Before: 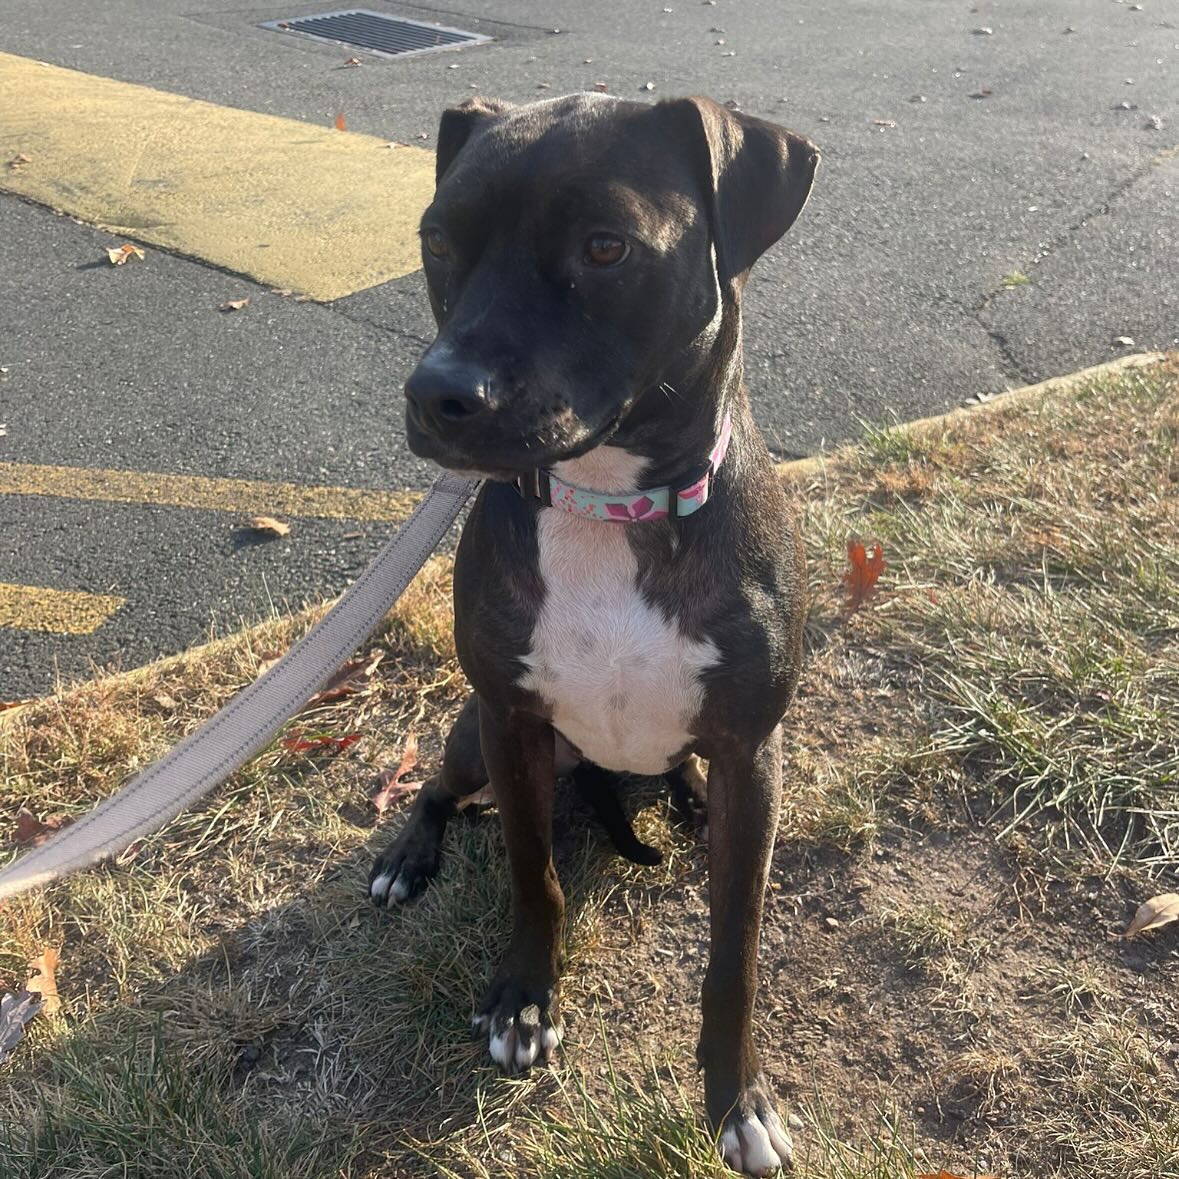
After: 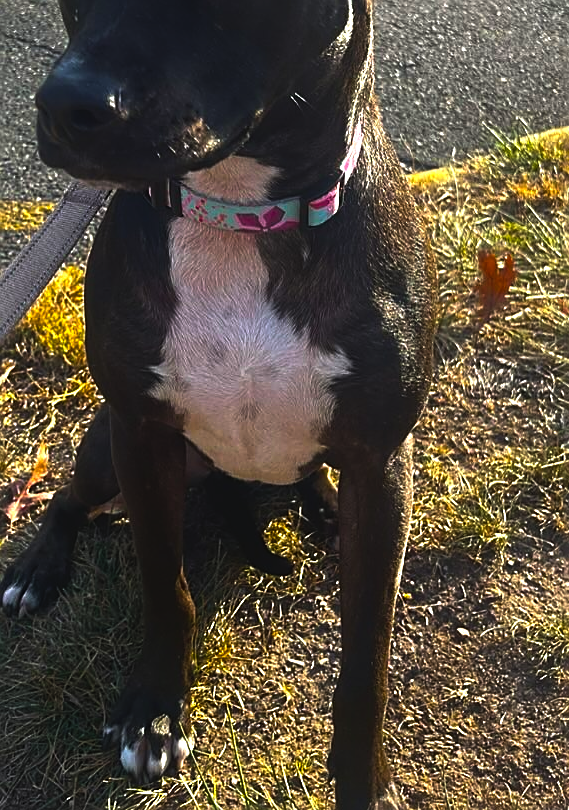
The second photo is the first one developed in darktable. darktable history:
color balance rgb: linear chroma grading › shadows -30%, linear chroma grading › global chroma 35%, perceptual saturation grading › global saturation 75%, perceptual saturation grading › shadows -30%, perceptual brilliance grading › highlights 75%, perceptual brilliance grading › shadows -30%, global vibrance 35%
sharpen: on, module defaults
crop: left 31.379%, top 24.658%, right 20.326%, bottom 6.628%
exposure: black level correction -0.016, exposure -1.018 EV, compensate highlight preservation false
contrast brightness saturation: saturation -0.05
